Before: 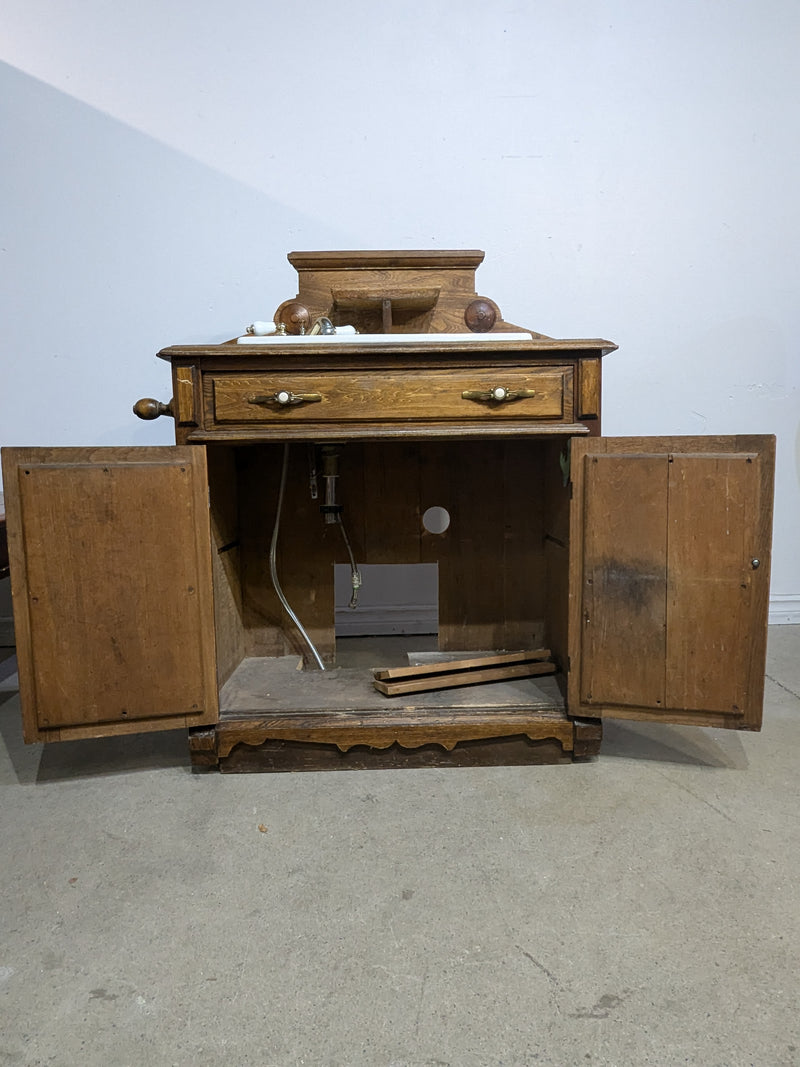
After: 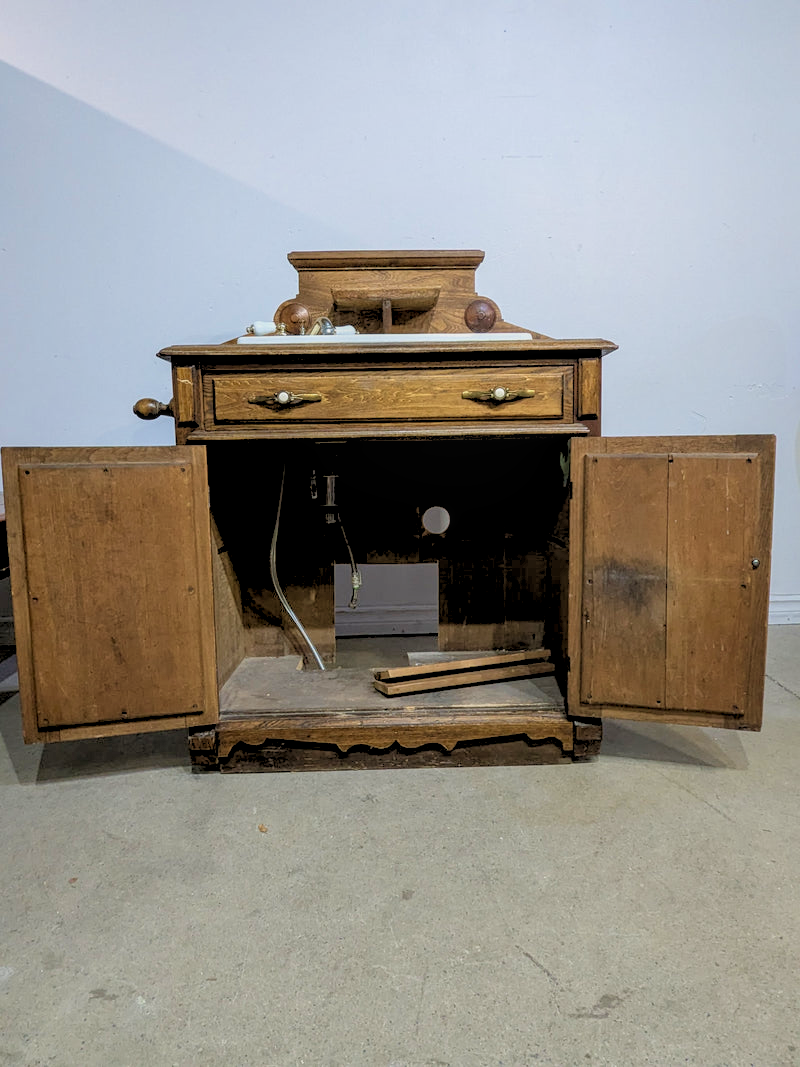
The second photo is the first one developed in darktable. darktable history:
velvia: on, module defaults
local contrast: on, module defaults
rgb levels: preserve colors sum RGB, levels [[0.038, 0.433, 0.934], [0, 0.5, 1], [0, 0.5, 1]]
